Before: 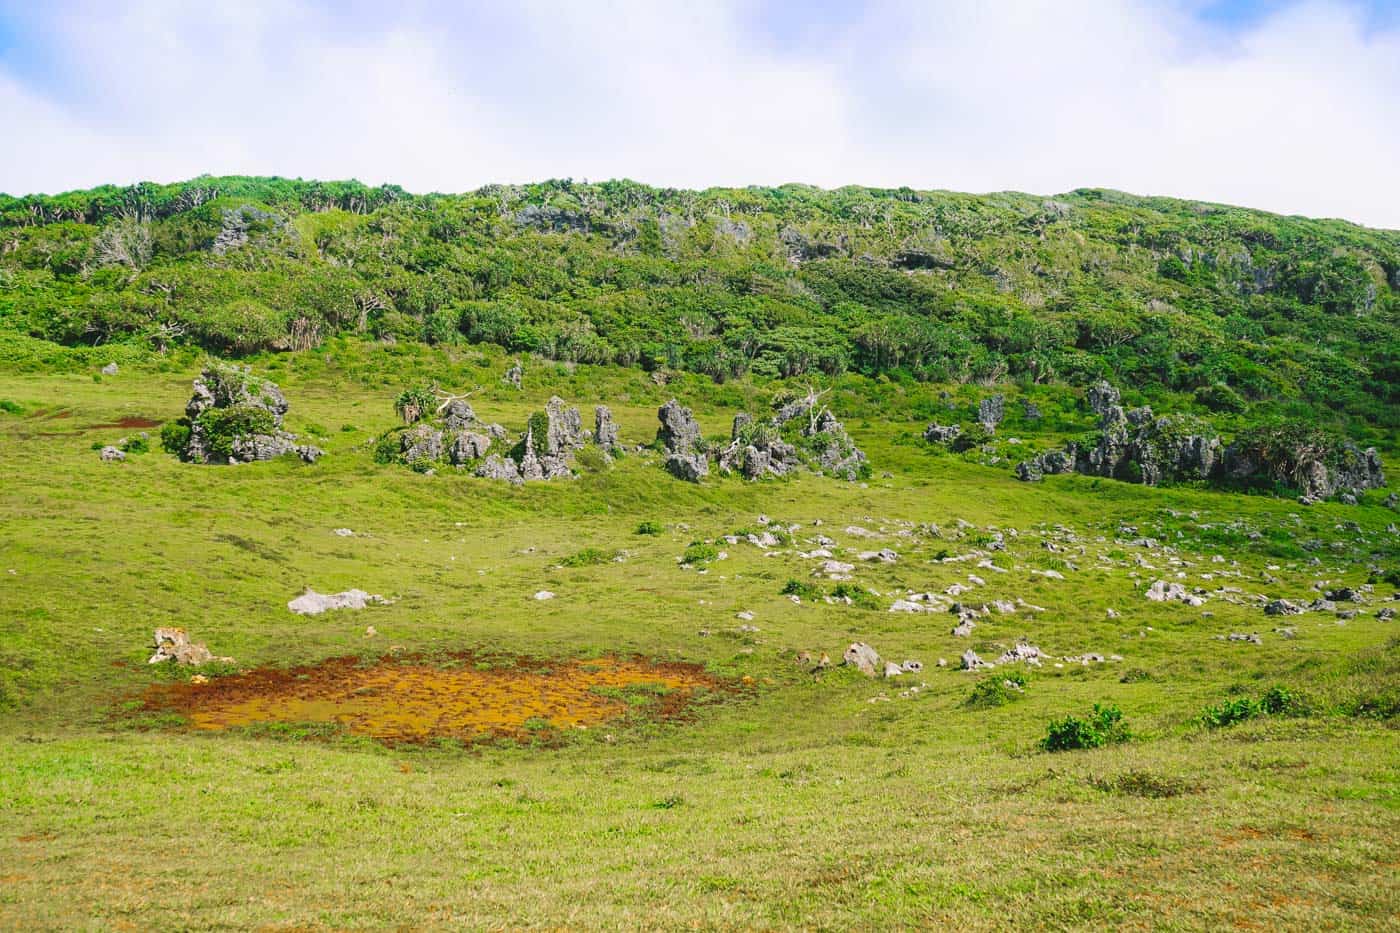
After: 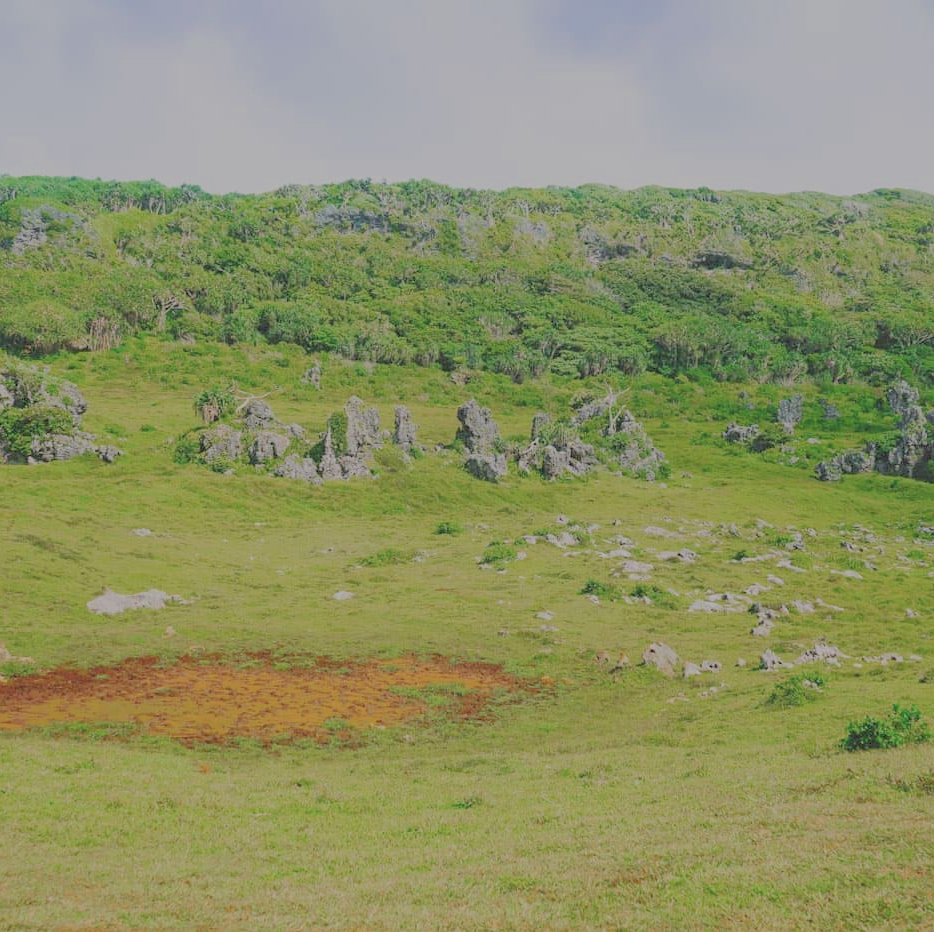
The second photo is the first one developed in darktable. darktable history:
crop and rotate: left 14.458%, right 18.817%
exposure: black level correction 0, exposure 0.5 EV, compensate highlight preservation false
filmic rgb: black relative exposure -15.97 EV, white relative exposure 7.98 EV, hardness 4.15, latitude 50.2%, contrast 0.507, contrast in shadows safe
